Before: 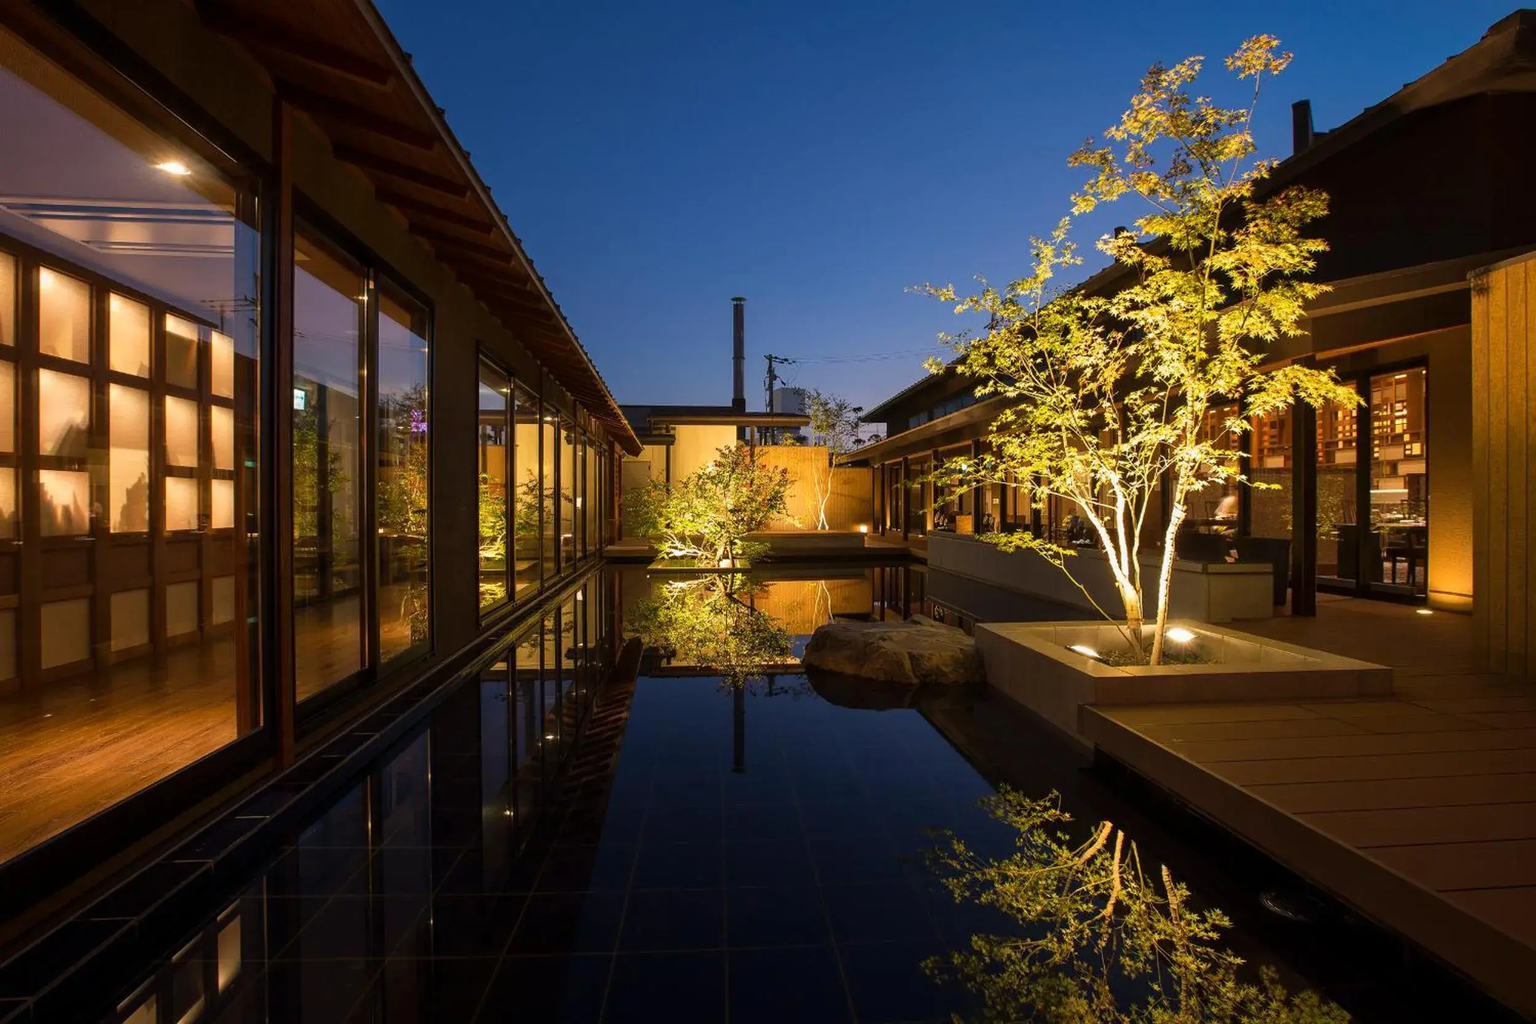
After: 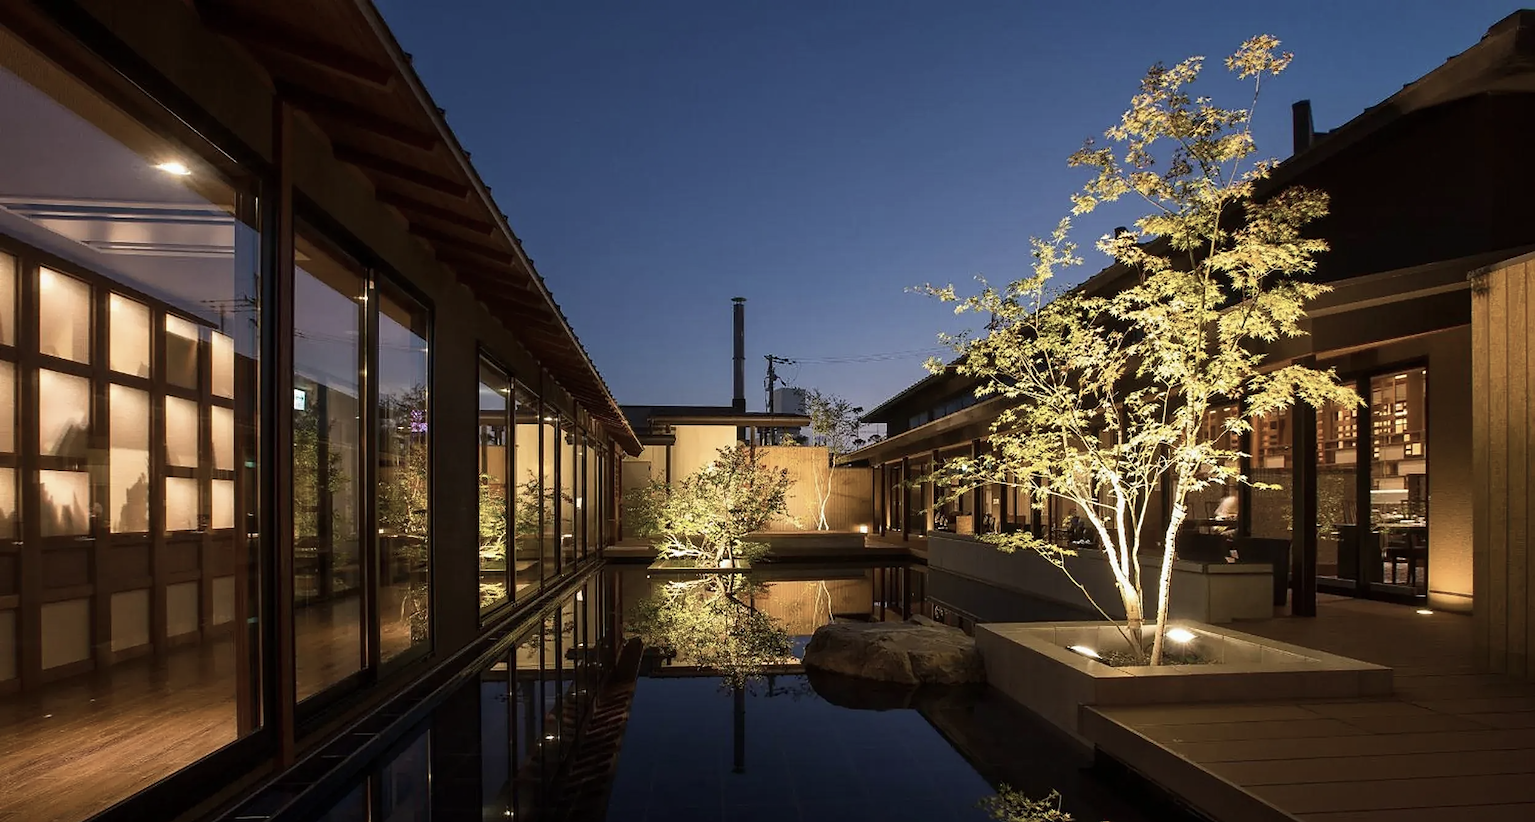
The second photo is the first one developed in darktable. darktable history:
contrast brightness saturation: contrast 0.1, saturation -0.36
white balance: red 0.982, blue 1.018
sharpen: radius 1.864, amount 0.398, threshold 1.271
crop: bottom 19.644%
